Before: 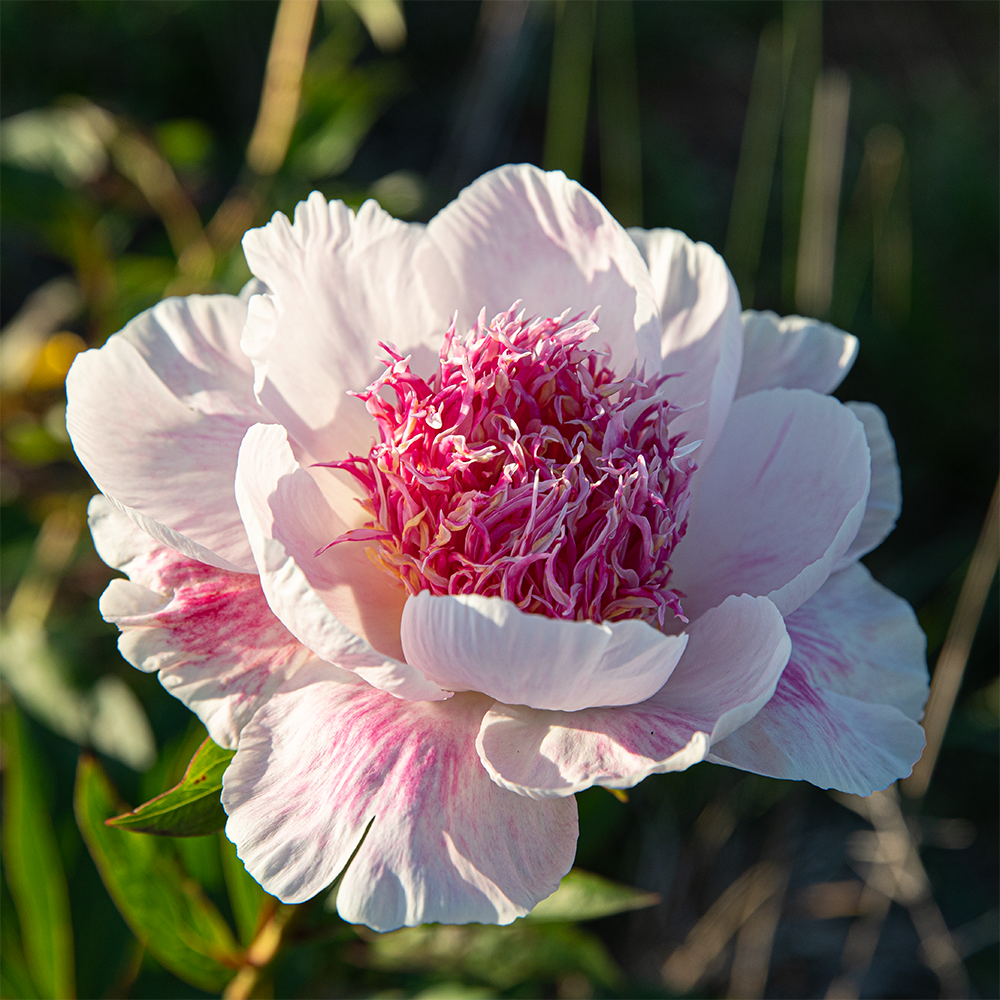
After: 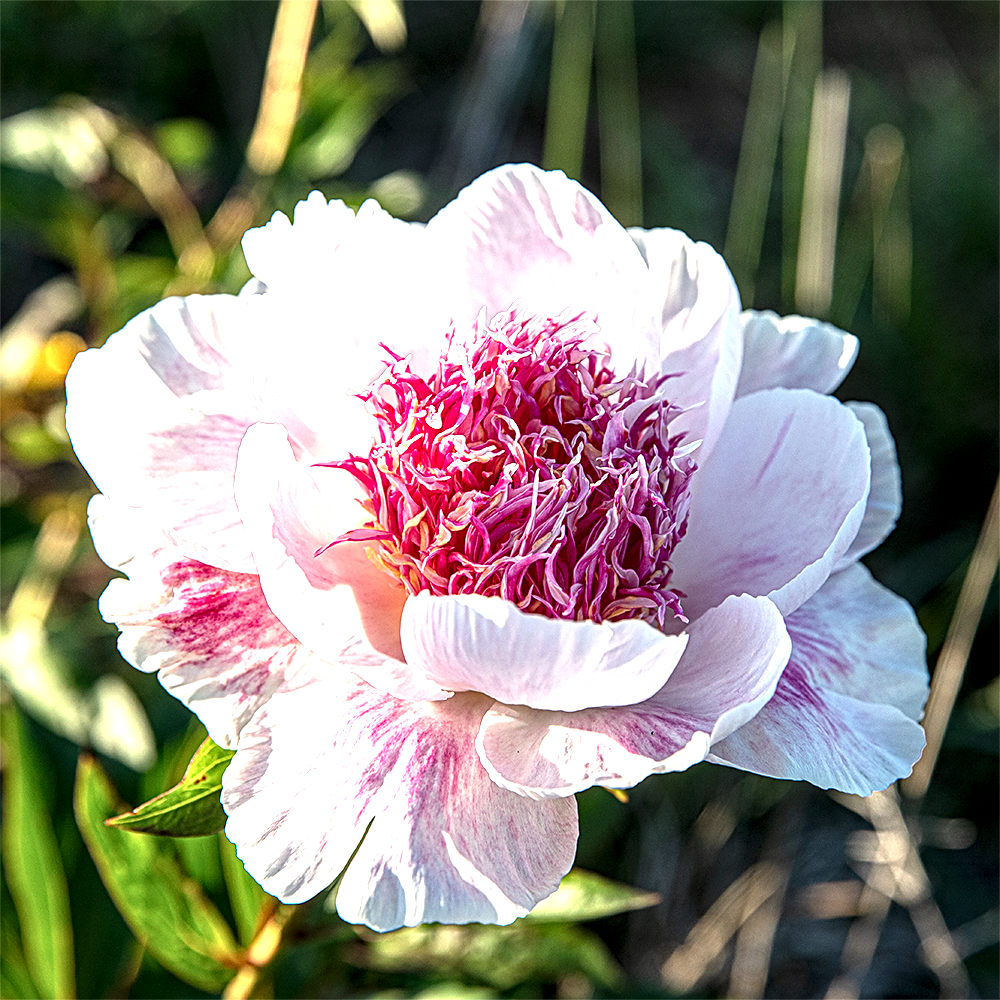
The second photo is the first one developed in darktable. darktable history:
local contrast: highlights 65%, shadows 54%, detail 169%, midtone range 0.514
sharpen: on, module defaults
exposure: black level correction 0, exposure 1.1 EV, compensate exposure bias true, compensate highlight preservation false
